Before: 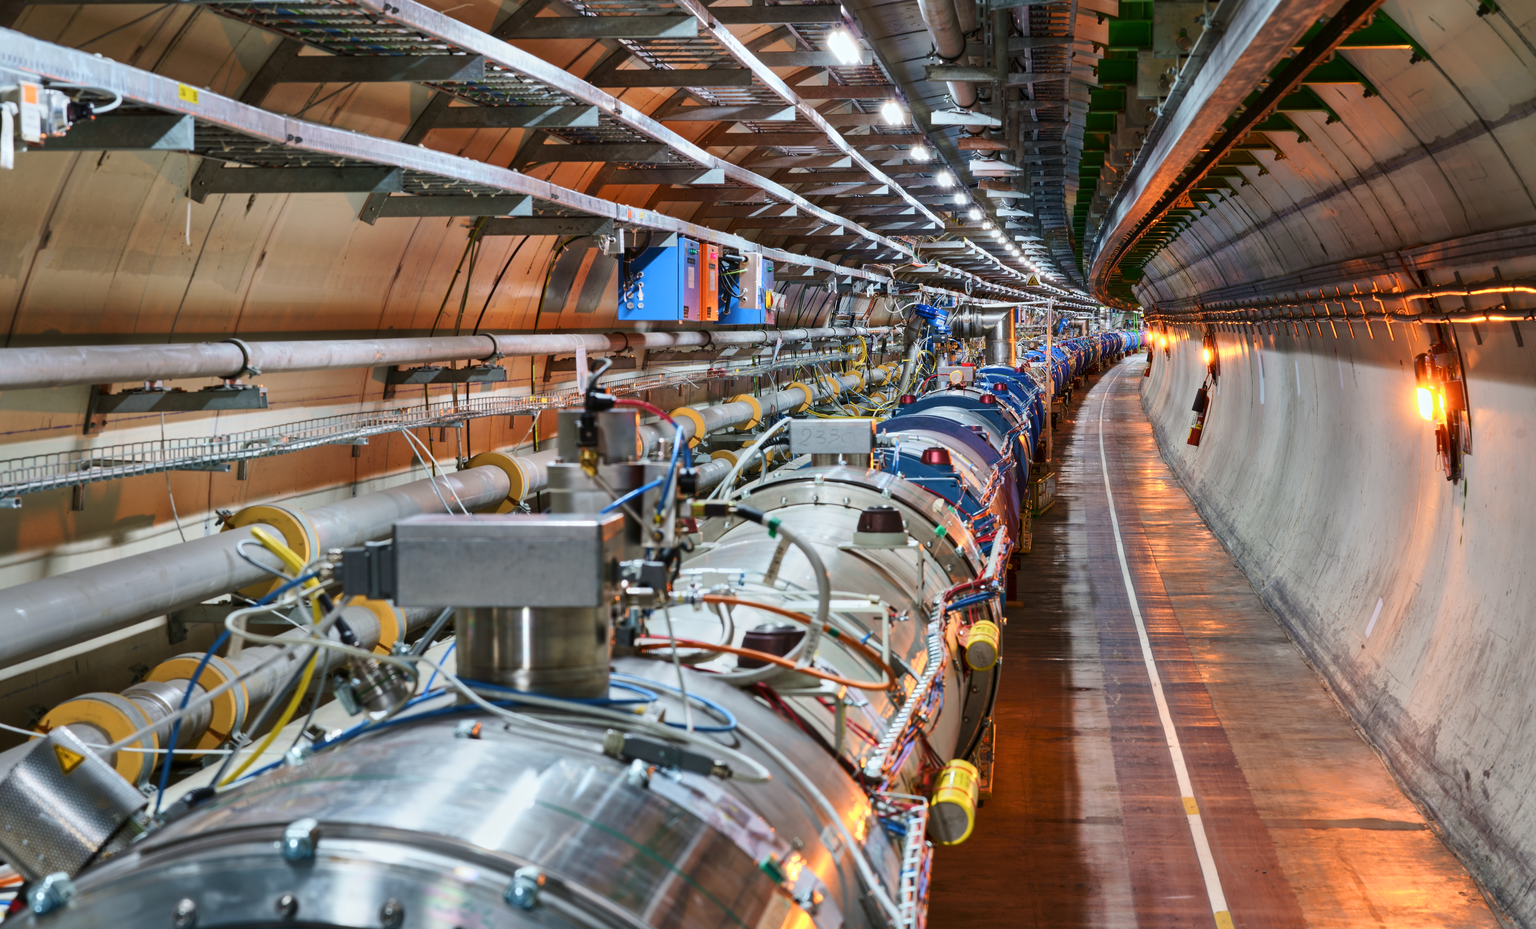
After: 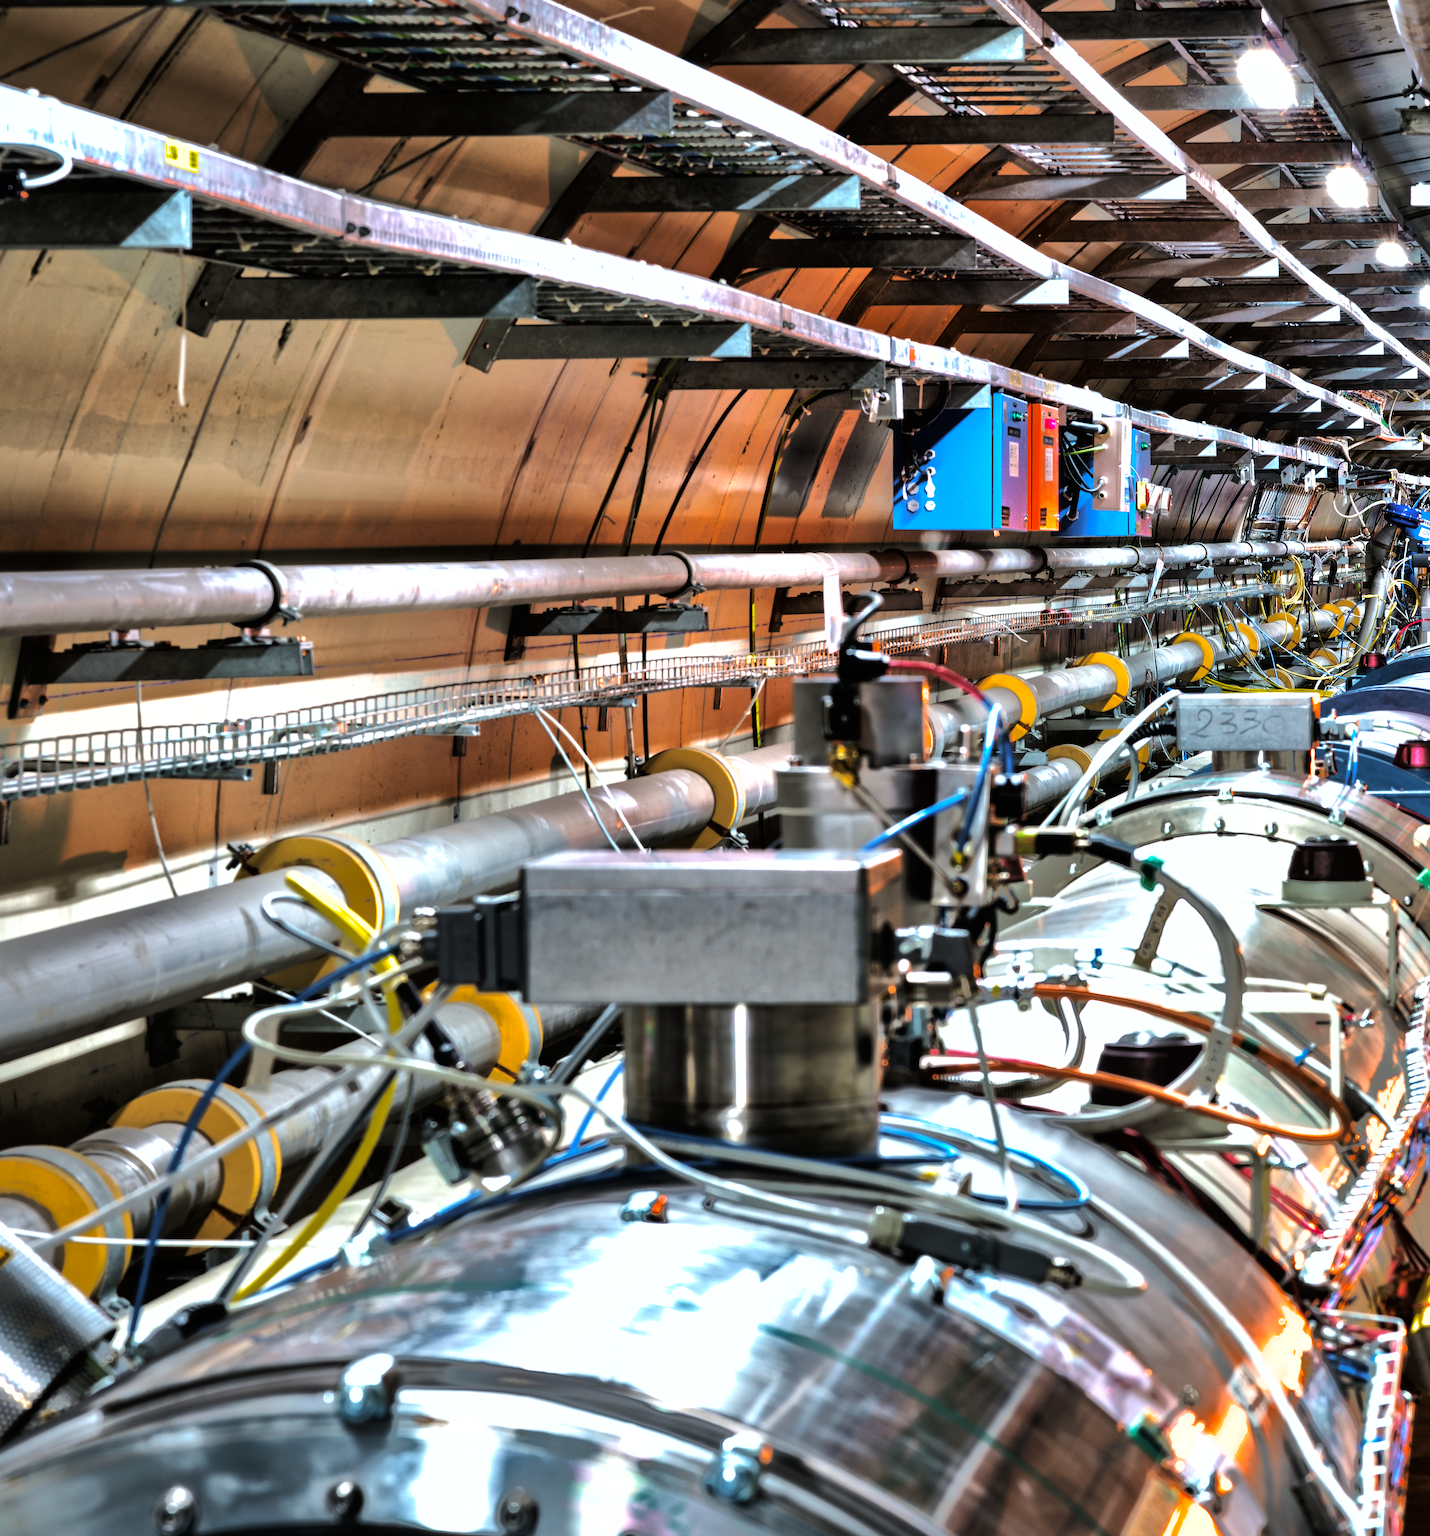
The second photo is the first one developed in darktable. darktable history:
tone equalizer: -8 EV -1.08 EV, -7 EV -1.01 EV, -6 EV -0.867 EV, -5 EV -0.578 EV, -3 EV 0.578 EV, -2 EV 0.867 EV, -1 EV 1.01 EV, +0 EV 1.08 EV, edges refinement/feathering 500, mask exposure compensation -1.57 EV, preserve details no
shadows and highlights: shadows 38.43, highlights -74.54
tone curve: curves: ch0 [(0, 0) (0.118, 0.034) (0.182, 0.124) (0.265, 0.214) (0.504, 0.508) (0.783, 0.825) (1, 1)], color space Lab, linked channels, preserve colors none
crop: left 5.114%, right 38.589%
